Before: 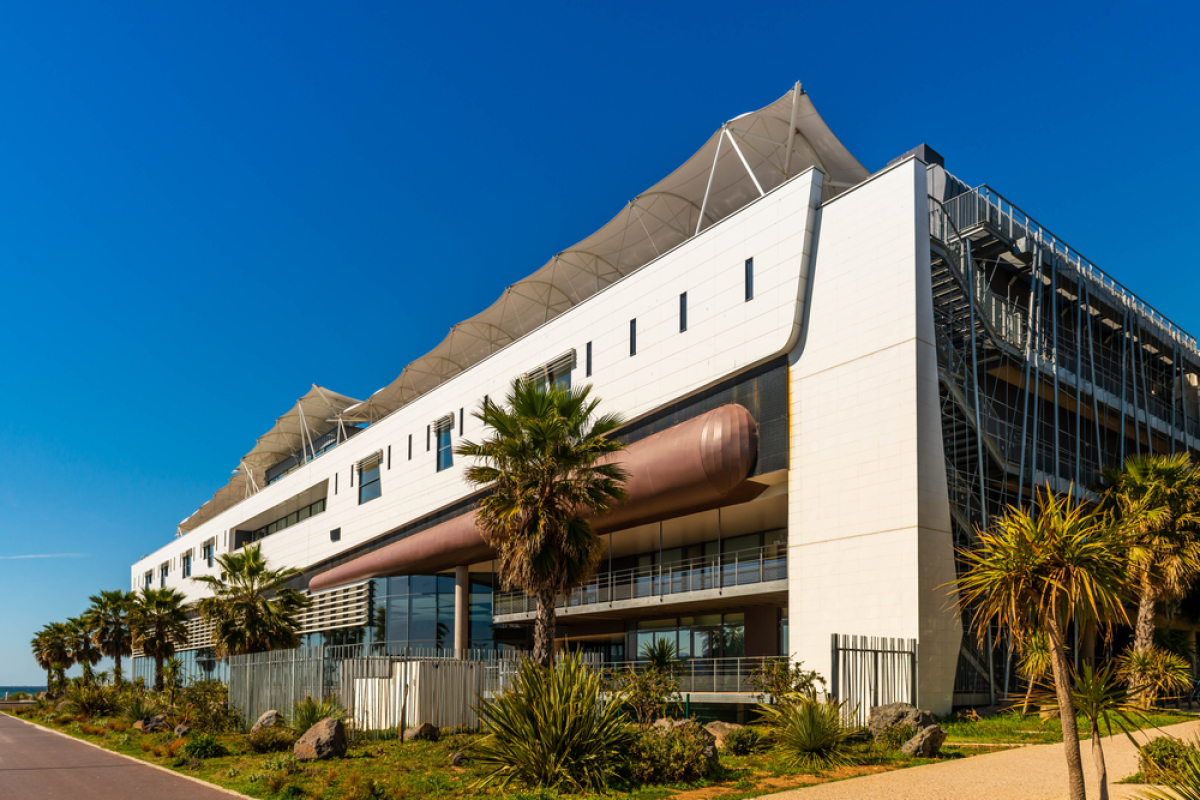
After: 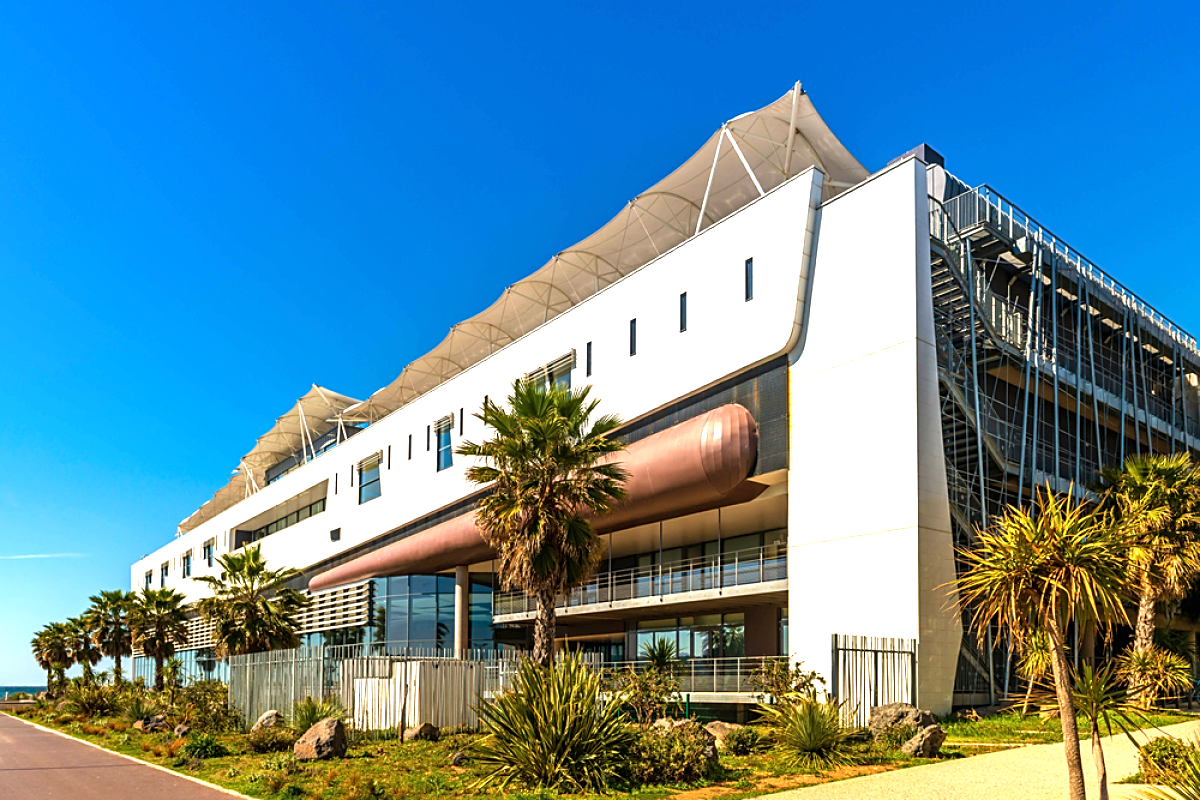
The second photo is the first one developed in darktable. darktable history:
exposure: exposure 0.951 EV, compensate highlight preservation false
velvia: on, module defaults
sharpen: amount 0.493
